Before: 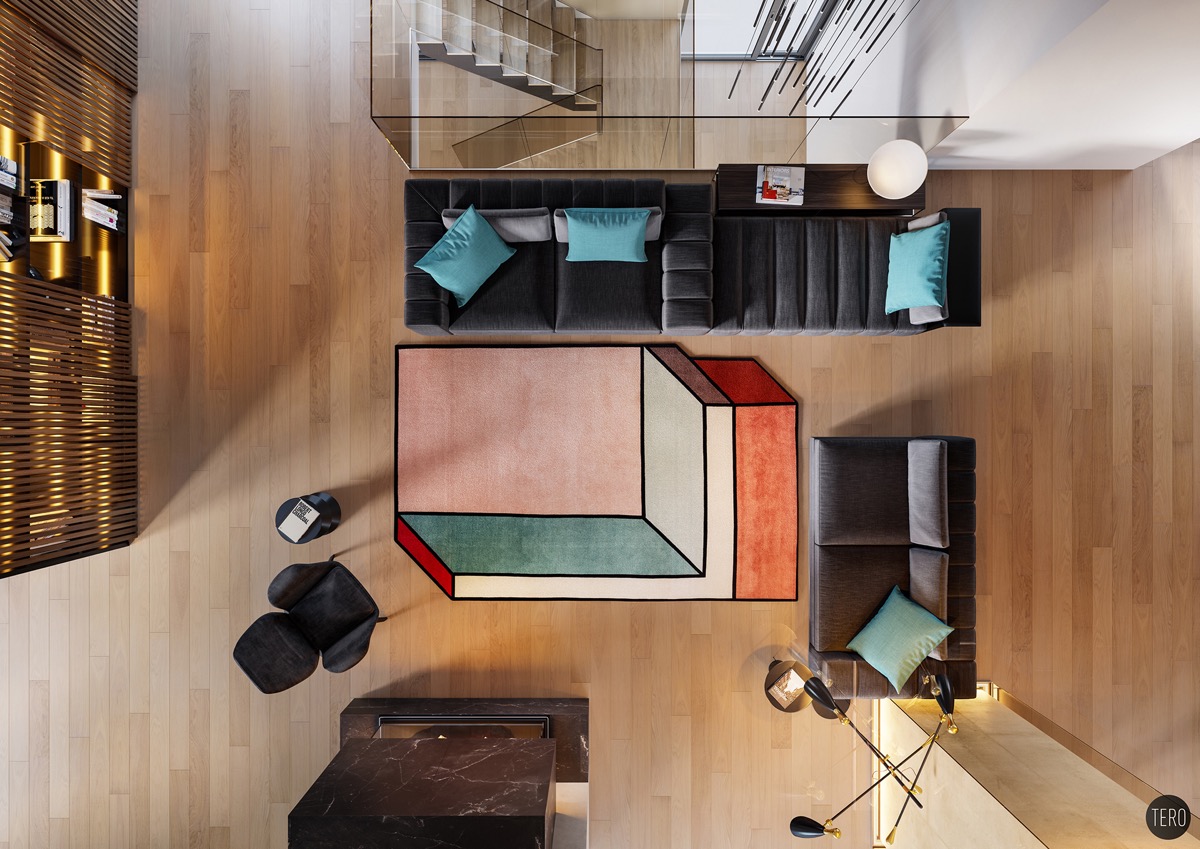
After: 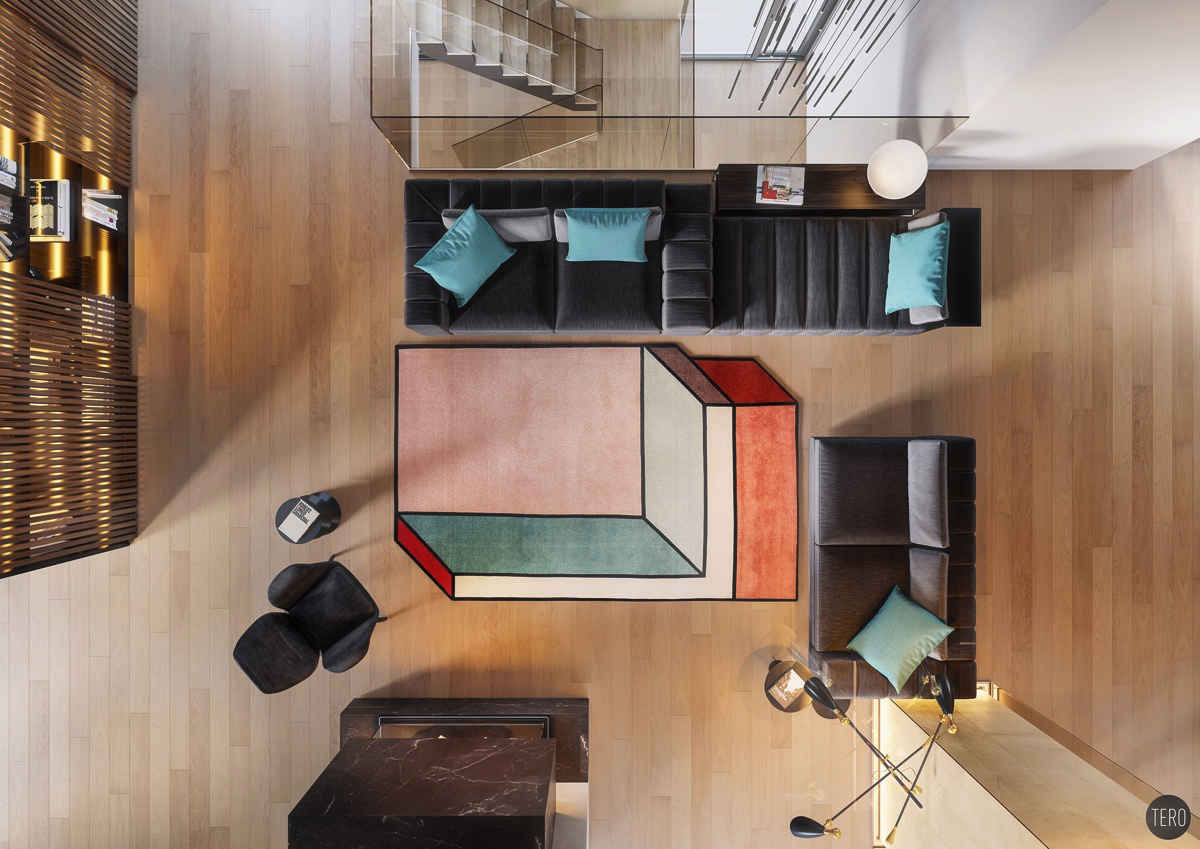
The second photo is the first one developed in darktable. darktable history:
haze removal: strength -0.104, compatibility mode true, adaptive false
